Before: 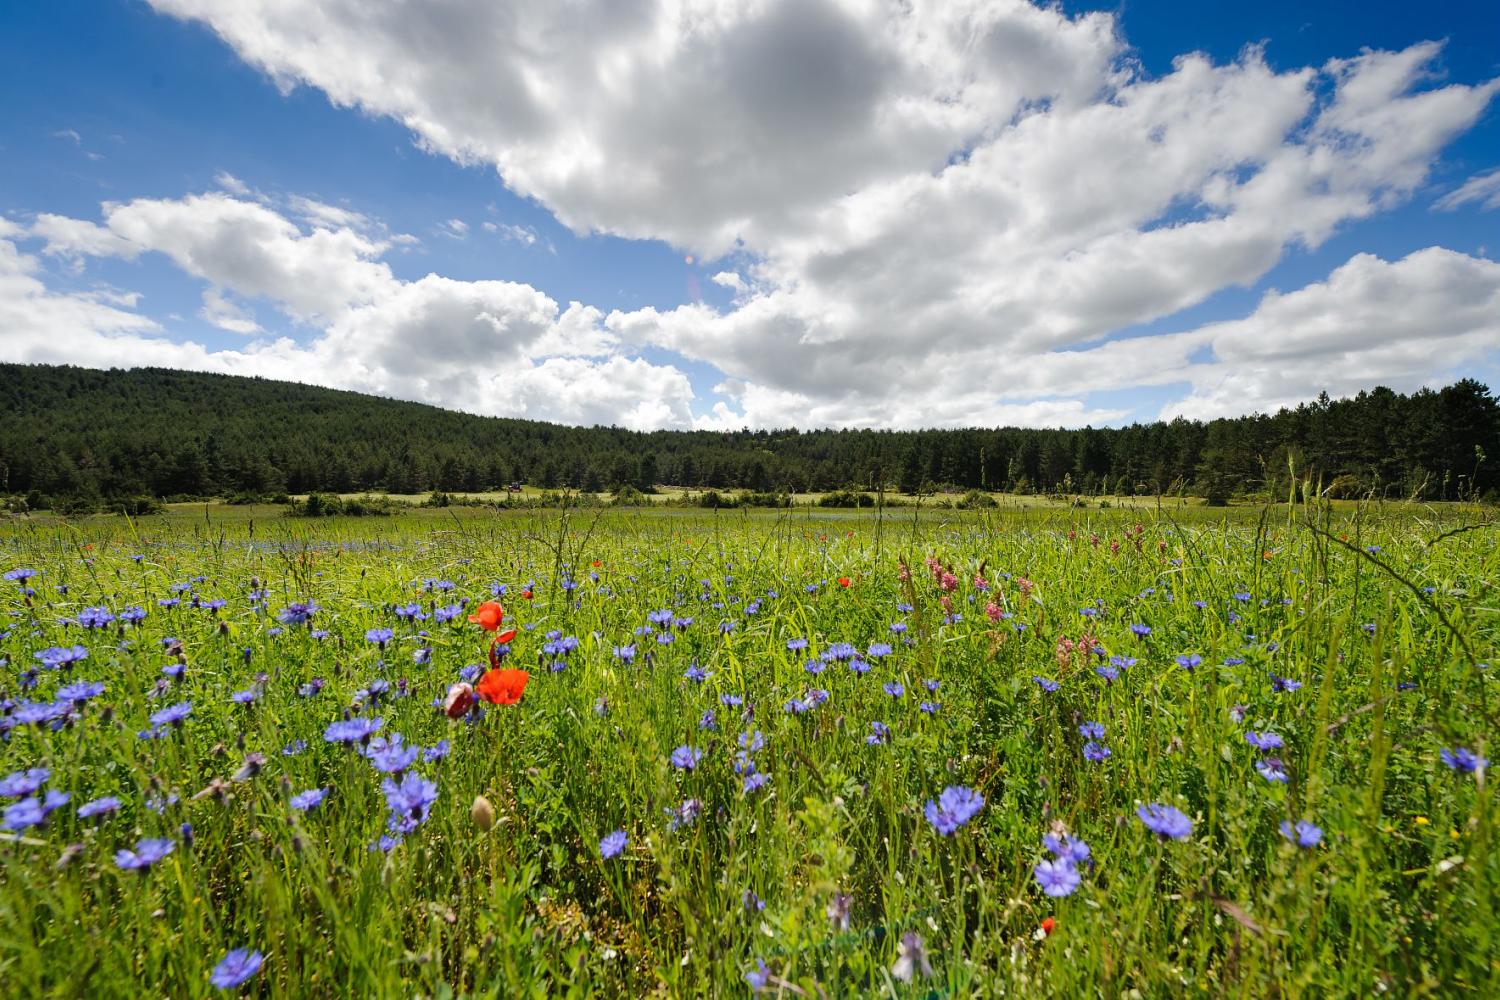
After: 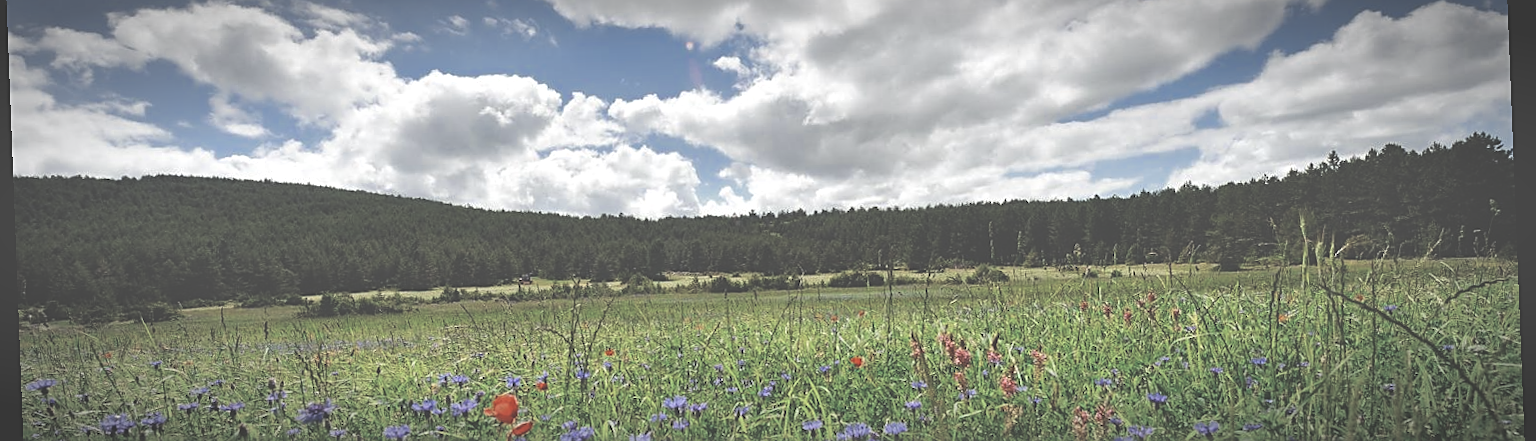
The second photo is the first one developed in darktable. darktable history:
rotate and perspective: rotation -2.22°, lens shift (horizontal) -0.022, automatic cropping off
crop and rotate: top 23.84%, bottom 34.294%
sharpen: on, module defaults
local contrast: mode bilateral grid, contrast 20, coarseness 50, detail 130%, midtone range 0.2
exposure: black level correction -0.087, compensate highlight preservation false
color zones: curves: ch0 [(0, 0.5) (0.125, 0.4) (0.25, 0.5) (0.375, 0.4) (0.5, 0.4) (0.625, 0.35) (0.75, 0.35) (0.875, 0.5)]; ch1 [(0, 0.35) (0.125, 0.45) (0.25, 0.35) (0.375, 0.35) (0.5, 0.35) (0.625, 0.35) (0.75, 0.45) (0.875, 0.35)]; ch2 [(0, 0.6) (0.125, 0.5) (0.25, 0.5) (0.375, 0.6) (0.5, 0.6) (0.625, 0.5) (0.75, 0.5) (0.875, 0.5)]
vignetting: automatic ratio true
